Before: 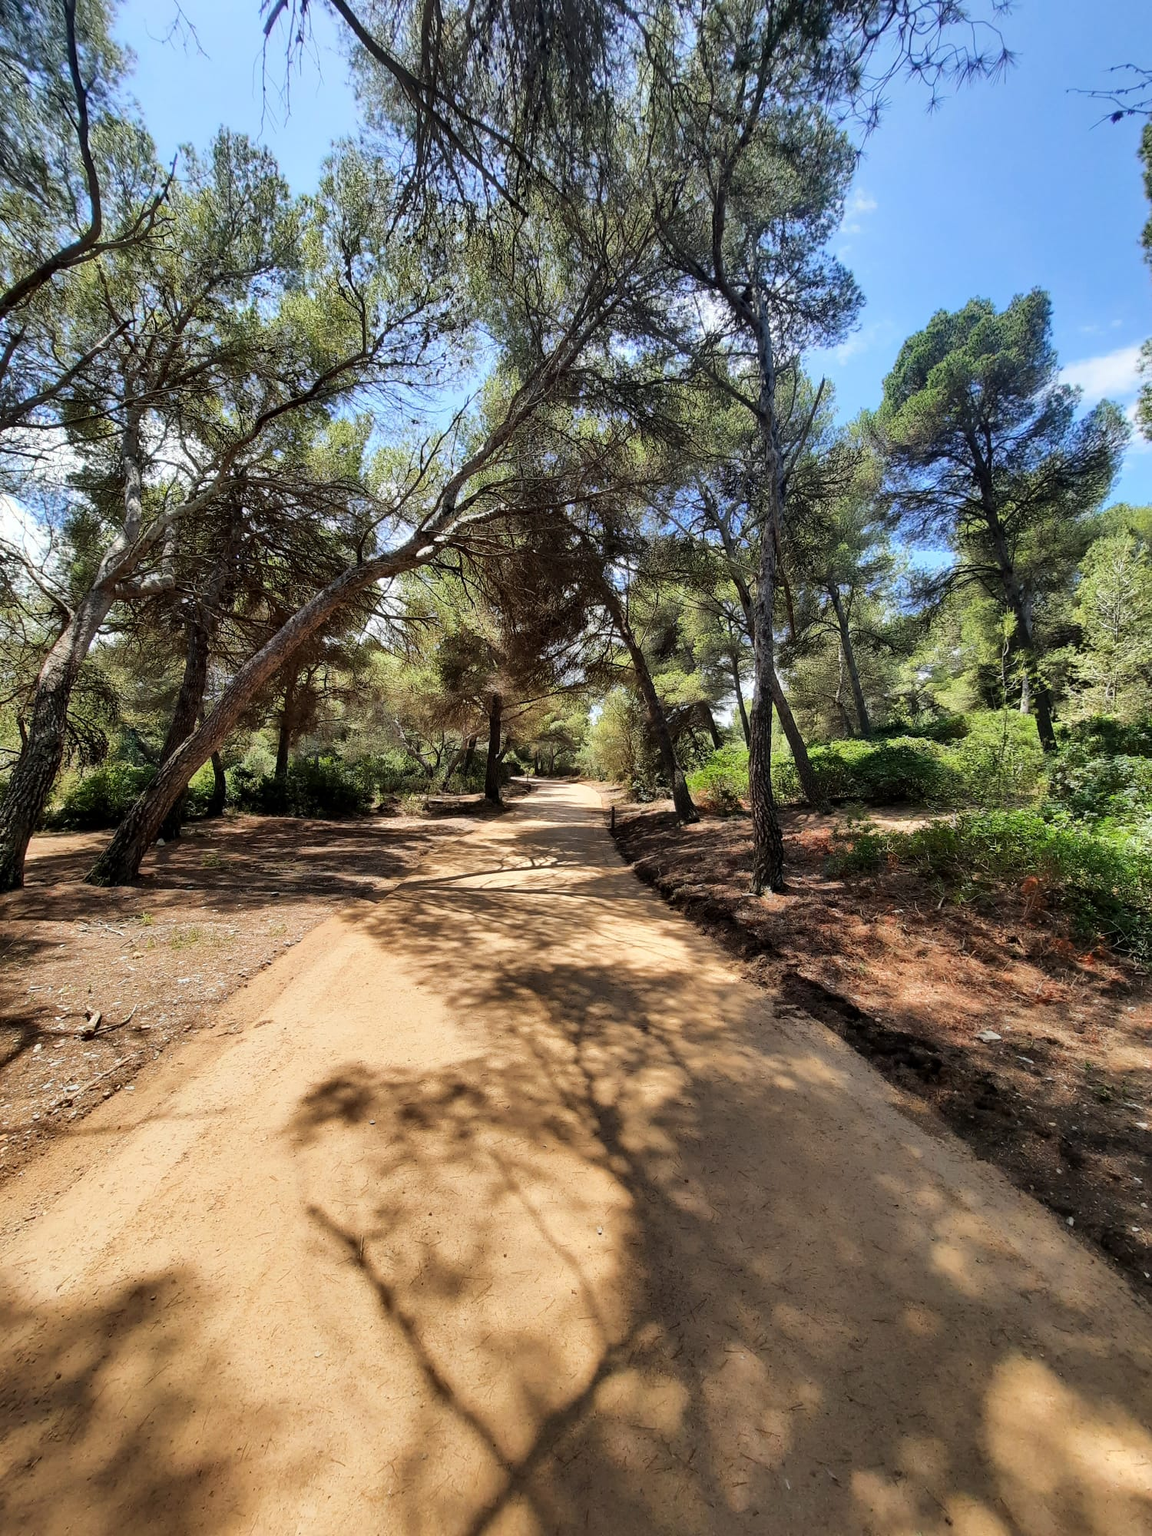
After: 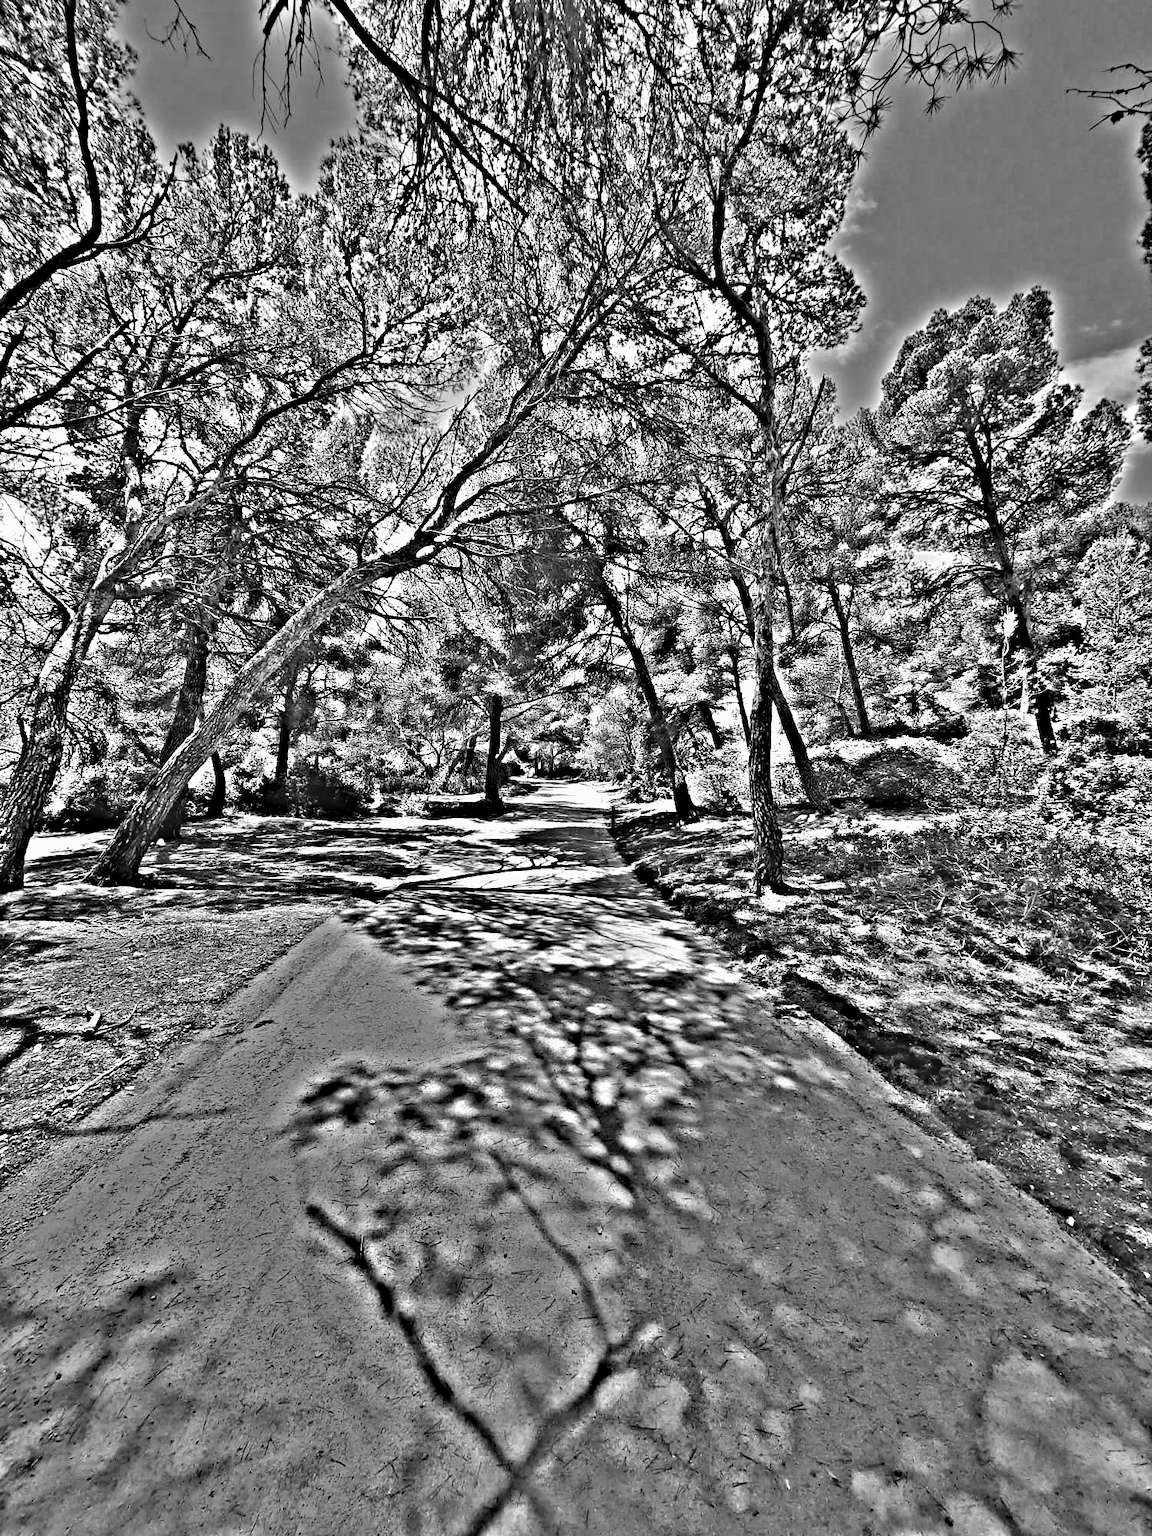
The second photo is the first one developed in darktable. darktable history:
highpass: on, module defaults
contrast equalizer: octaves 7, y [[0.627 ×6], [0.563 ×6], [0 ×6], [0 ×6], [0 ×6]]
monochrome: a -6.99, b 35.61, size 1.4
